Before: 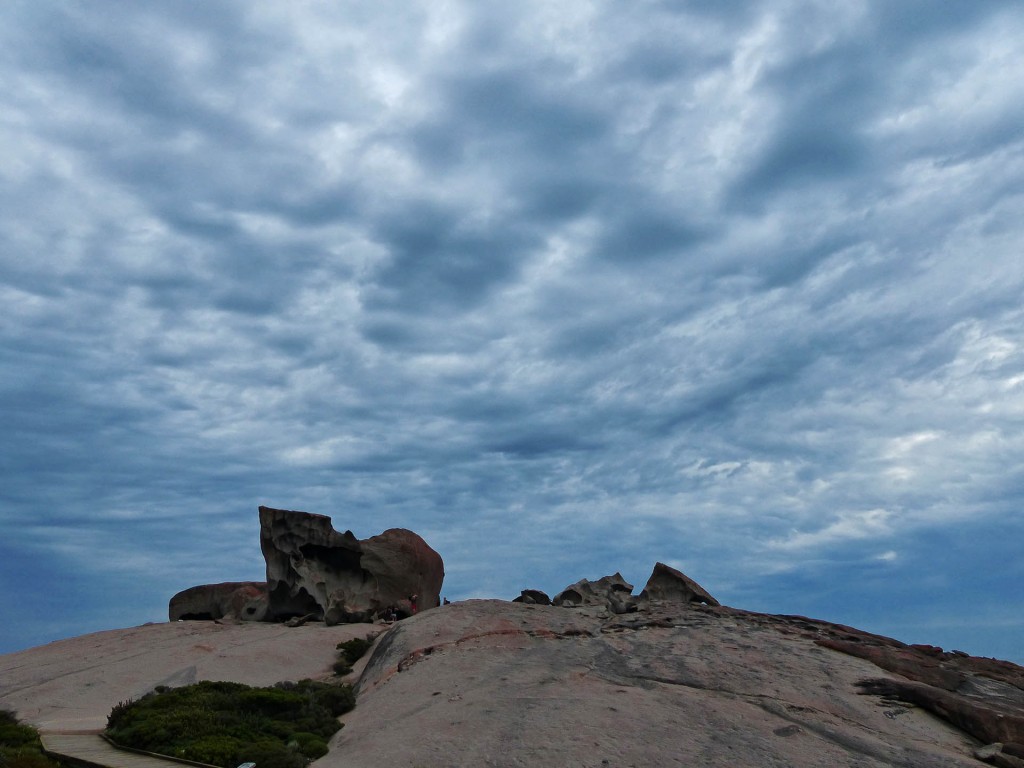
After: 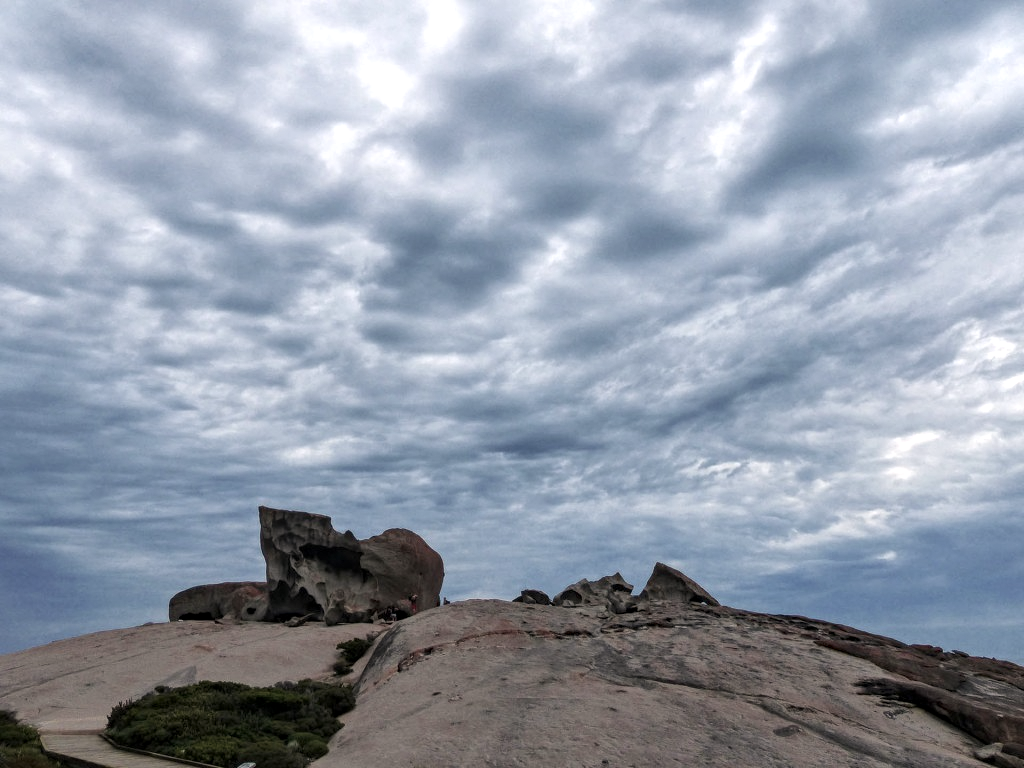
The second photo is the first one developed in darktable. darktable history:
color correction: highlights a* 5.59, highlights b* 5.24, saturation 0.68
local contrast: highlights 0%, shadows 0%, detail 133%
exposure: black level correction 0.001, exposure 0.5 EV, compensate exposure bias true, compensate highlight preservation false
